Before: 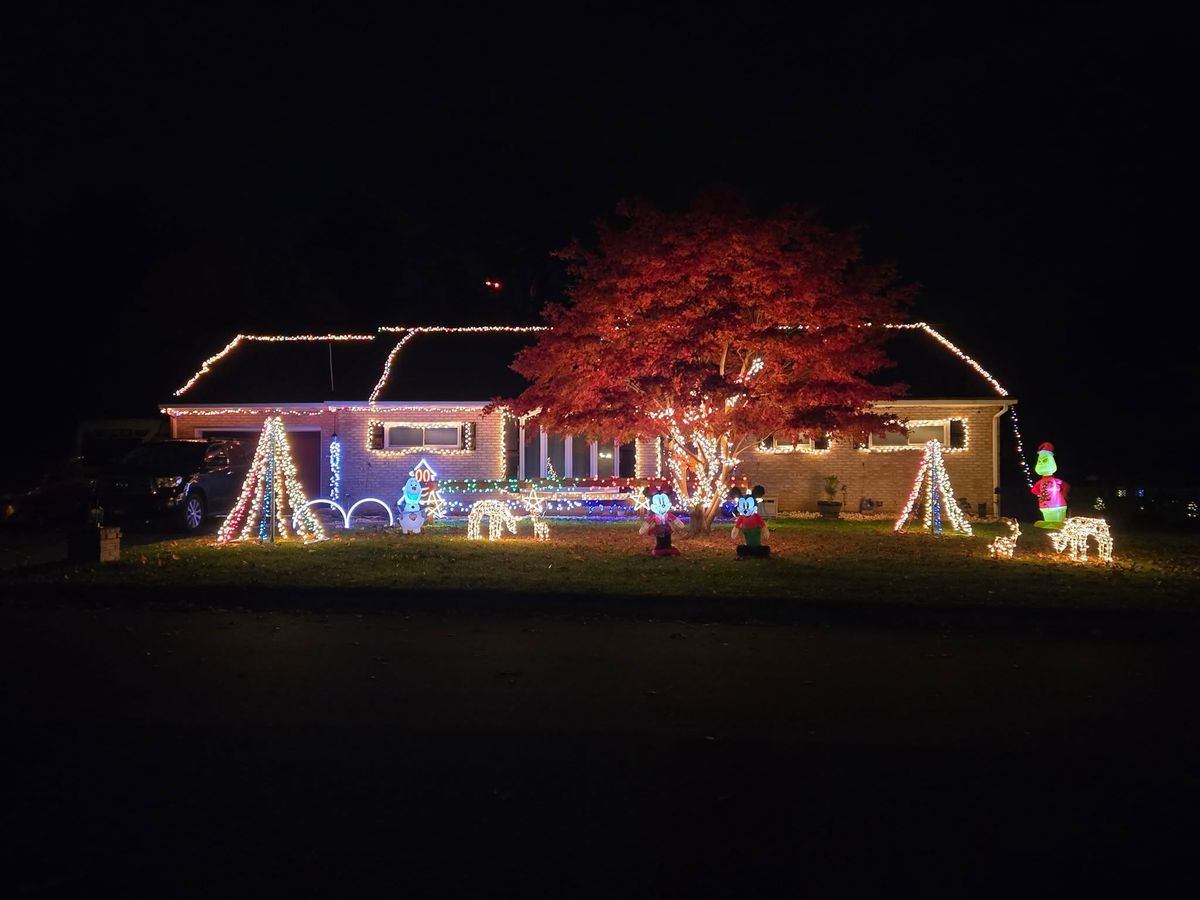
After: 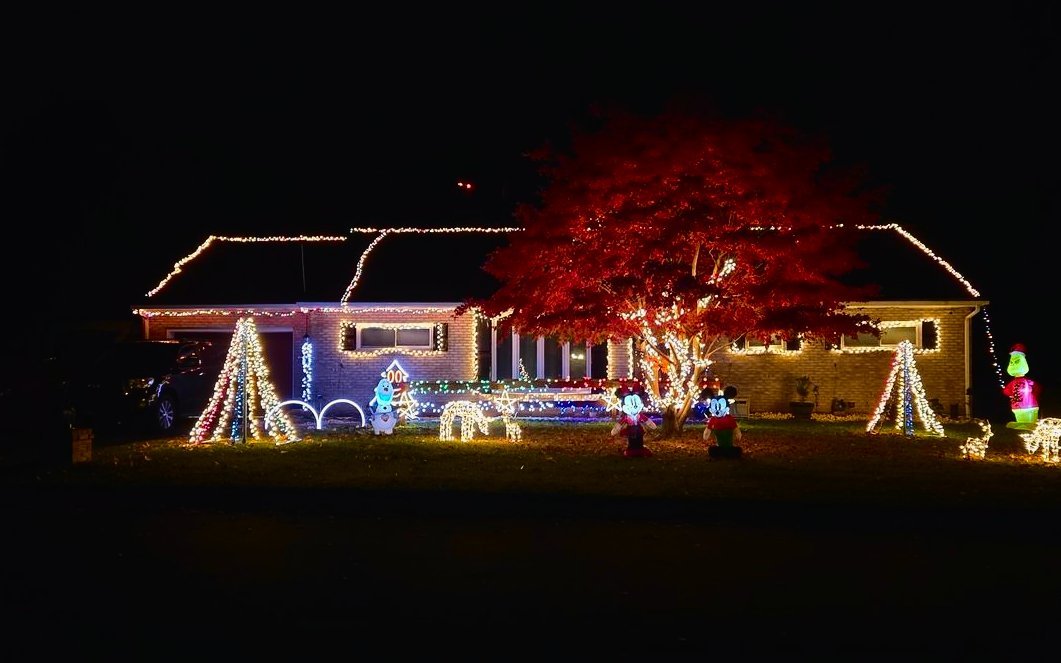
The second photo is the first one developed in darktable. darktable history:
crop and rotate: left 2.376%, top 11.02%, right 9.206%, bottom 15.222%
contrast brightness saturation: brightness -0.205, saturation 0.081
tone curve: curves: ch0 [(0, 0.013) (0.129, 0.1) (0.327, 0.382) (0.489, 0.573) (0.66, 0.748) (0.858, 0.926) (1, 0.977)]; ch1 [(0, 0) (0.353, 0.344) (0.45, 0.46) (0.498, 0.498) (0.521, 0.512) (0.563, 0.559) (0.592, 0.578) (0.647, 0.657) (1, 1)]; ch2 [(0, 0) (0.333, 0.346) (0.375, 0.375) (0.424, 0.43) (0.476, 0.492) (0.502, 0.502) (0.524, 0.531) (0.579, 0.61) (0.612, 0.644) (0.66, 0.715) (1, 1)], color space Lab, independent channels, preserve colors none
